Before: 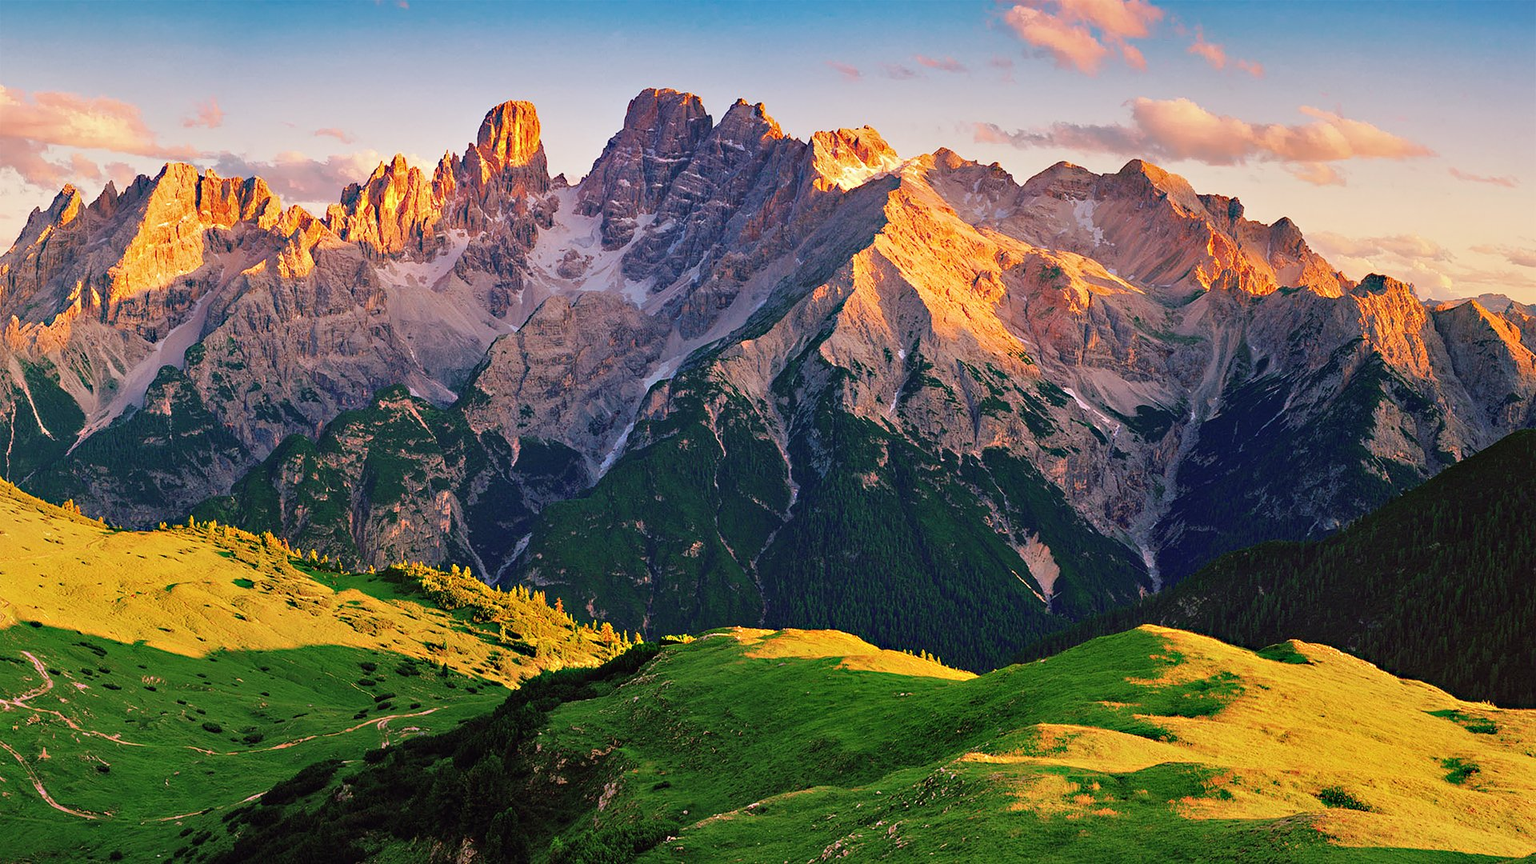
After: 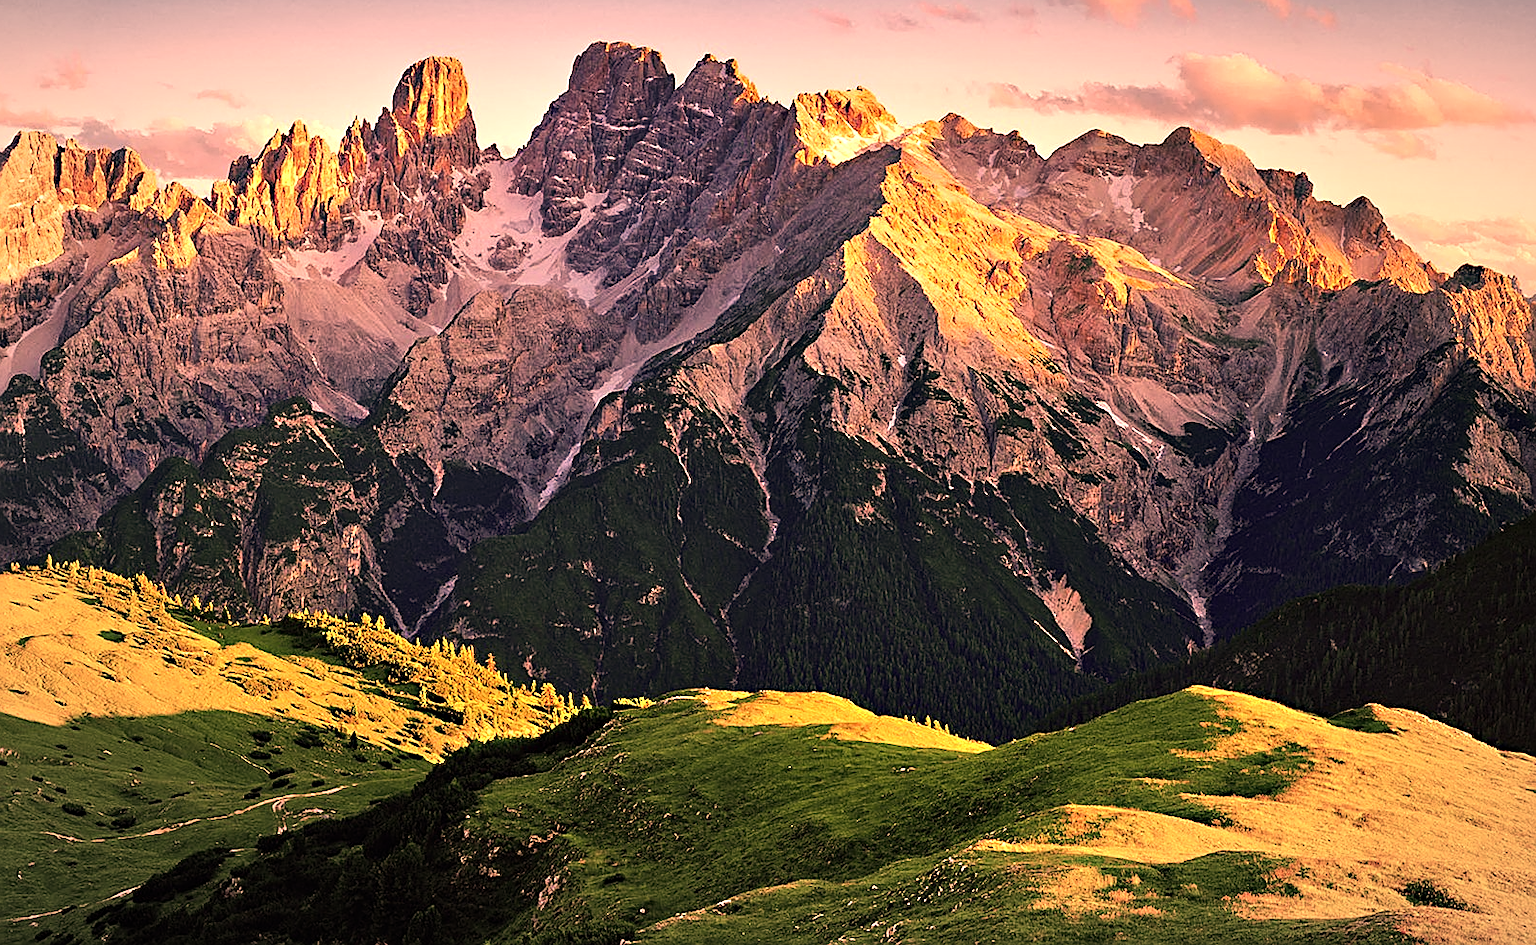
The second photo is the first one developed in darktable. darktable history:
contrast equalizer: y [[0.528, 0.548, 0.563, 0.562, 0.546, 0.526], [0.55 ×6], [0 ×6], [0 ×6], [0 ×6]], mix 0.169
tone equalizer: -8 EV -0.738 EV, -7 EV -0.73 EV, -6 EV -0.639 EV, -5 EV -0.362 EV, -3 EV 0.381 EV, -2 EV 0.6 EV, -1 EV 0.696 EV, +0 EV 0.719 EV, edges refinement/feathering 500, mask exposure compensation -1.57 EV, preserve details no
color correction: highlights a* 39.35, highlights b* 39.69, saturation 0.693
sharpen: on, module defaults
vignetting: fall-off radius 69.77%, brightness -0.42, saturation -0.298, automatic ratio true
crop: left 9.819%, top 6.28%, right 6.879%, bottom 2.597%
